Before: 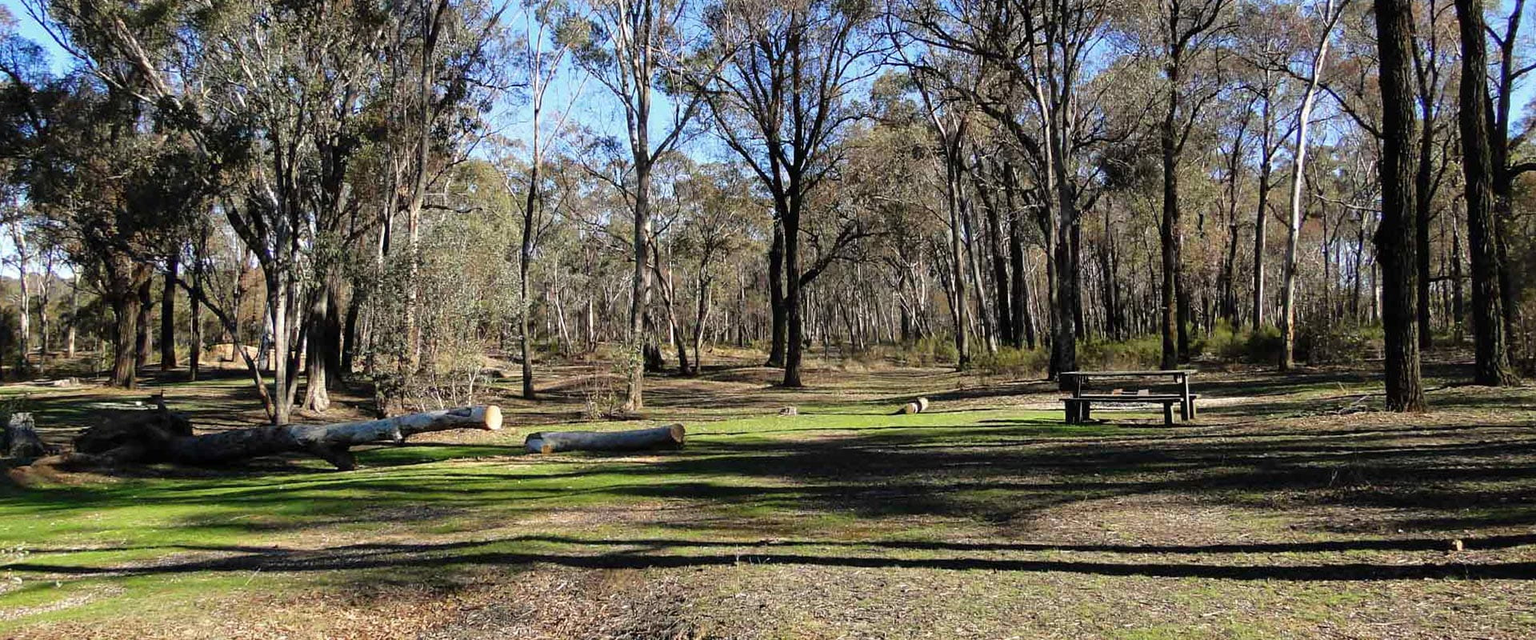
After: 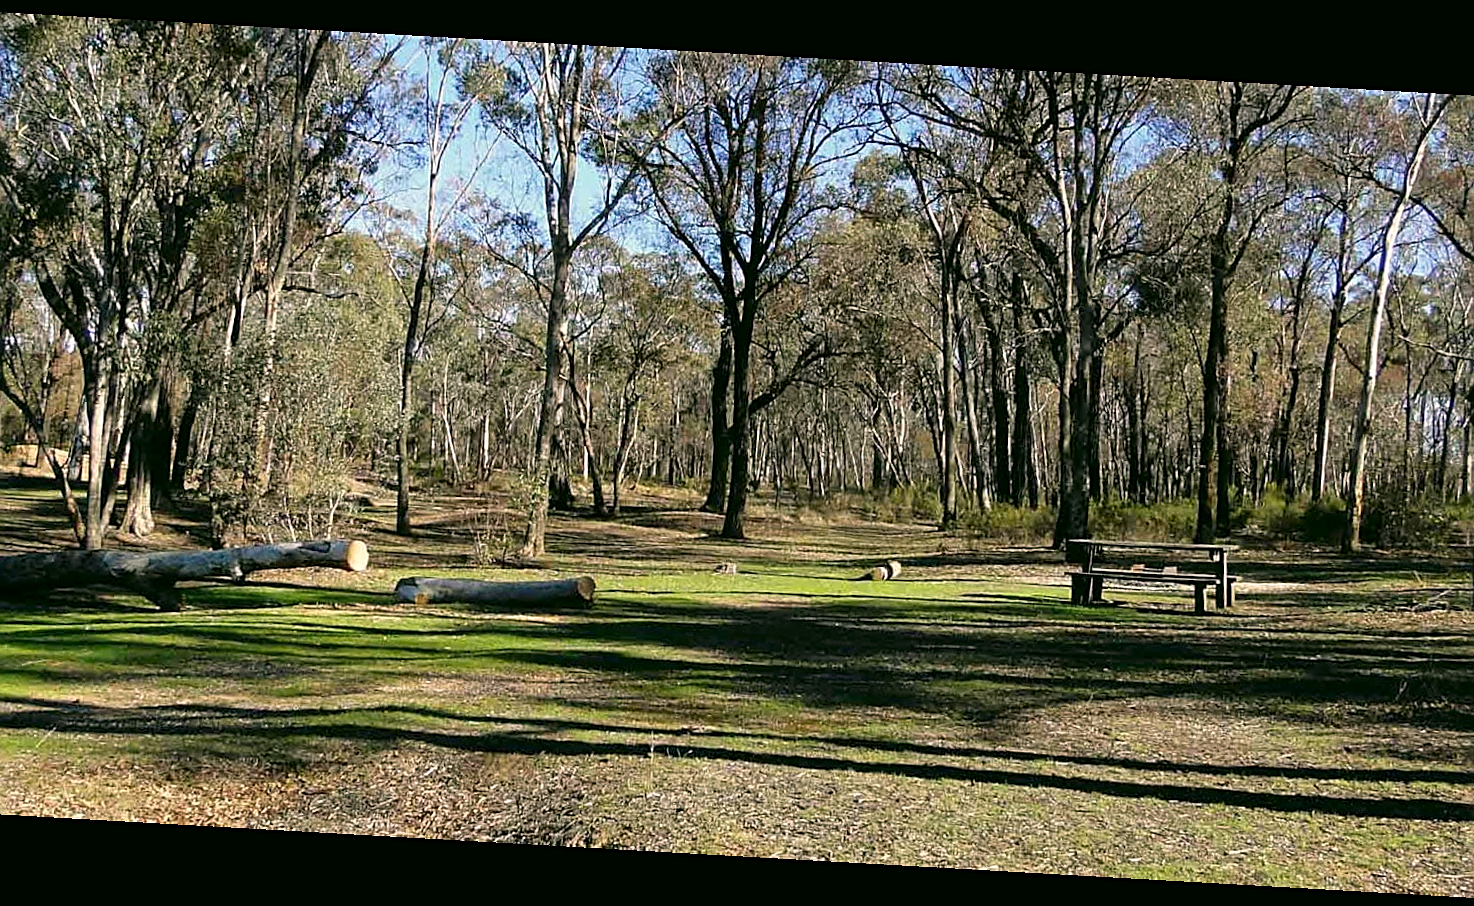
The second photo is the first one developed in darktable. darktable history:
crop and rotate: angle -3.24°, left 13.971%, top 0.037%, right 10.886%, bottom 0.063%
color correction: highlights a* 4.07, highlights b* 4.94, shadows a* -7.59, shadows b* 4.55
sharpen: on, module defaults
